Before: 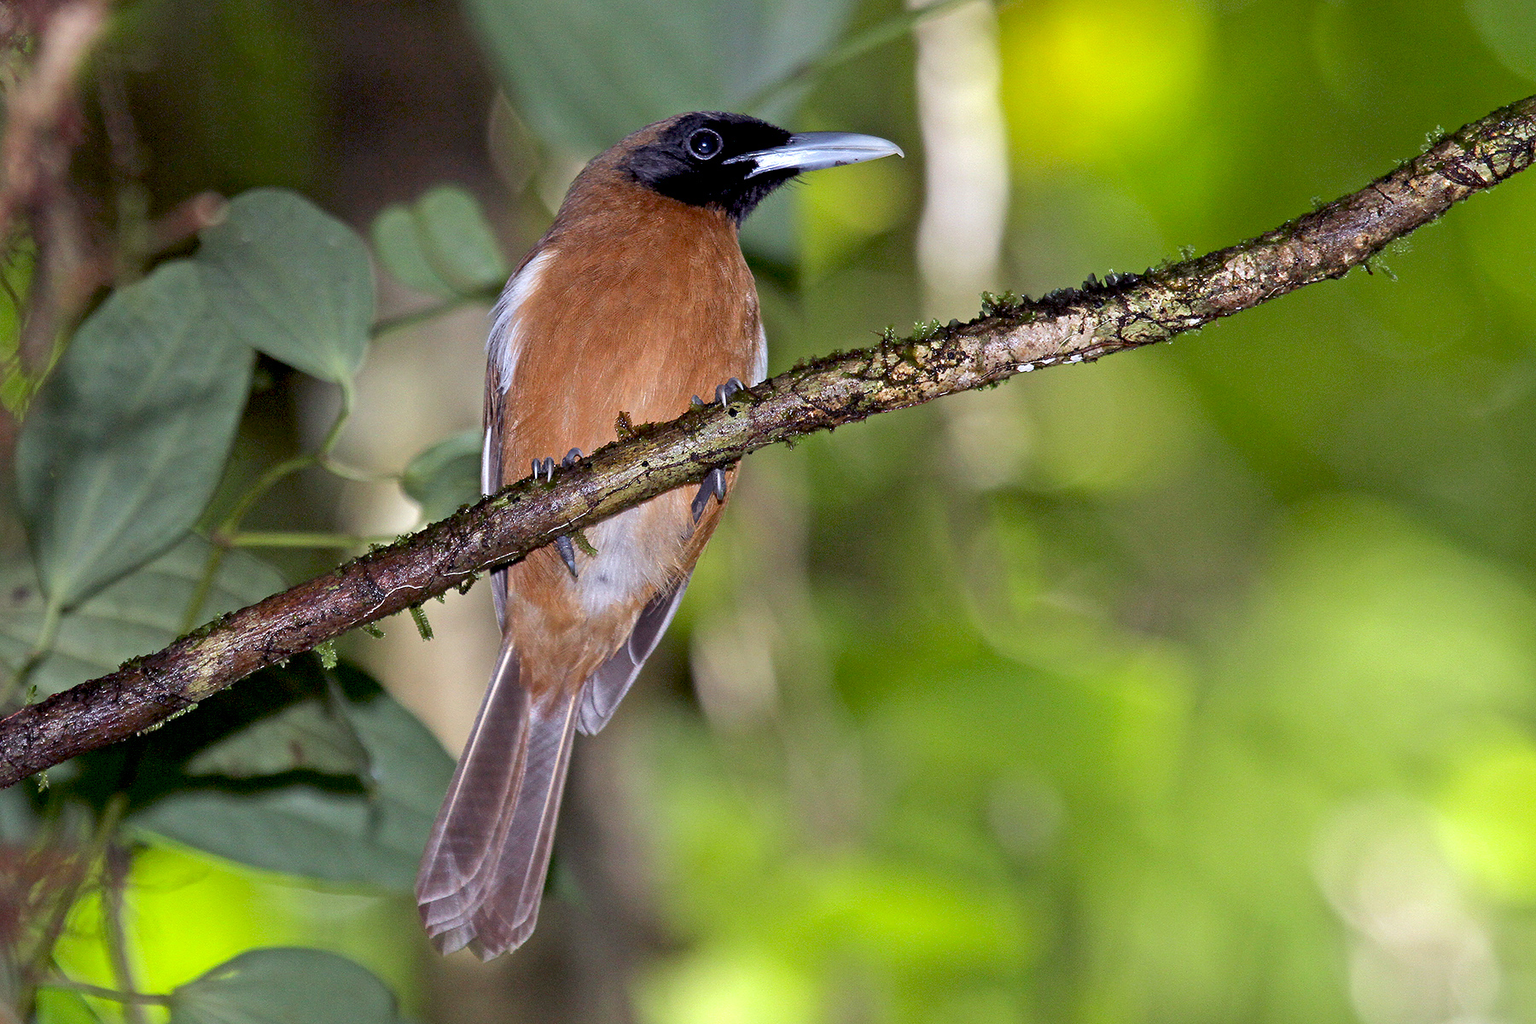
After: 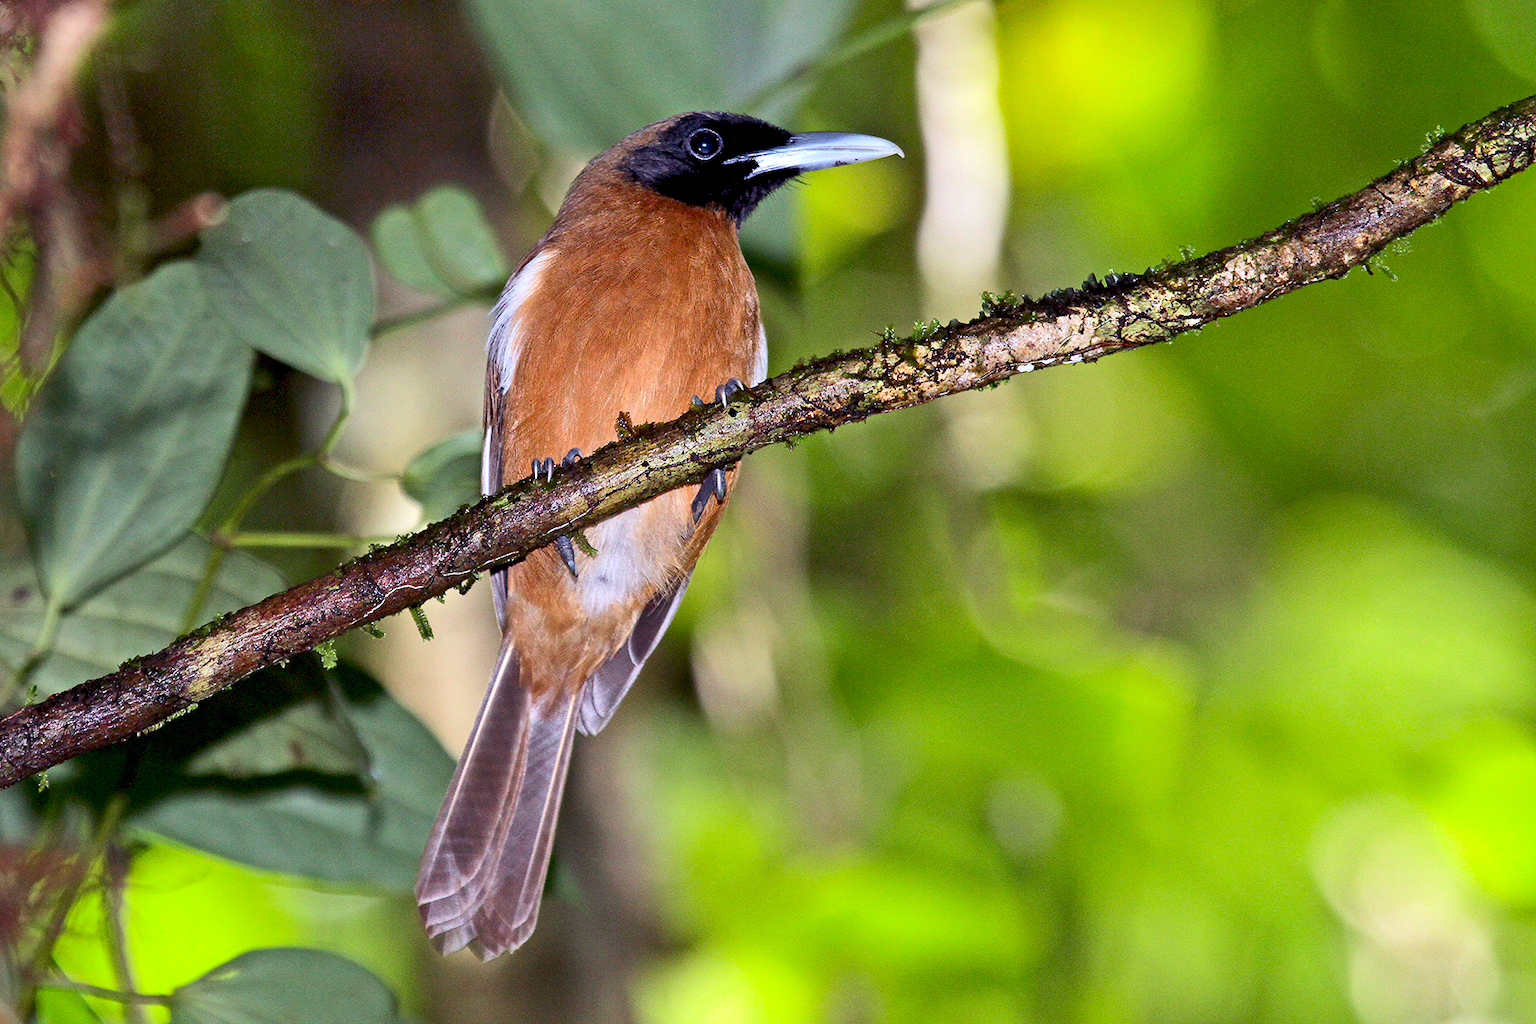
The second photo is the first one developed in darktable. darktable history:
shadows and highlights: low approximation 0.01, soften with gaussian
contrast brightness saturation: contrast 0.23, brightness 0.1, saturation 0.29
